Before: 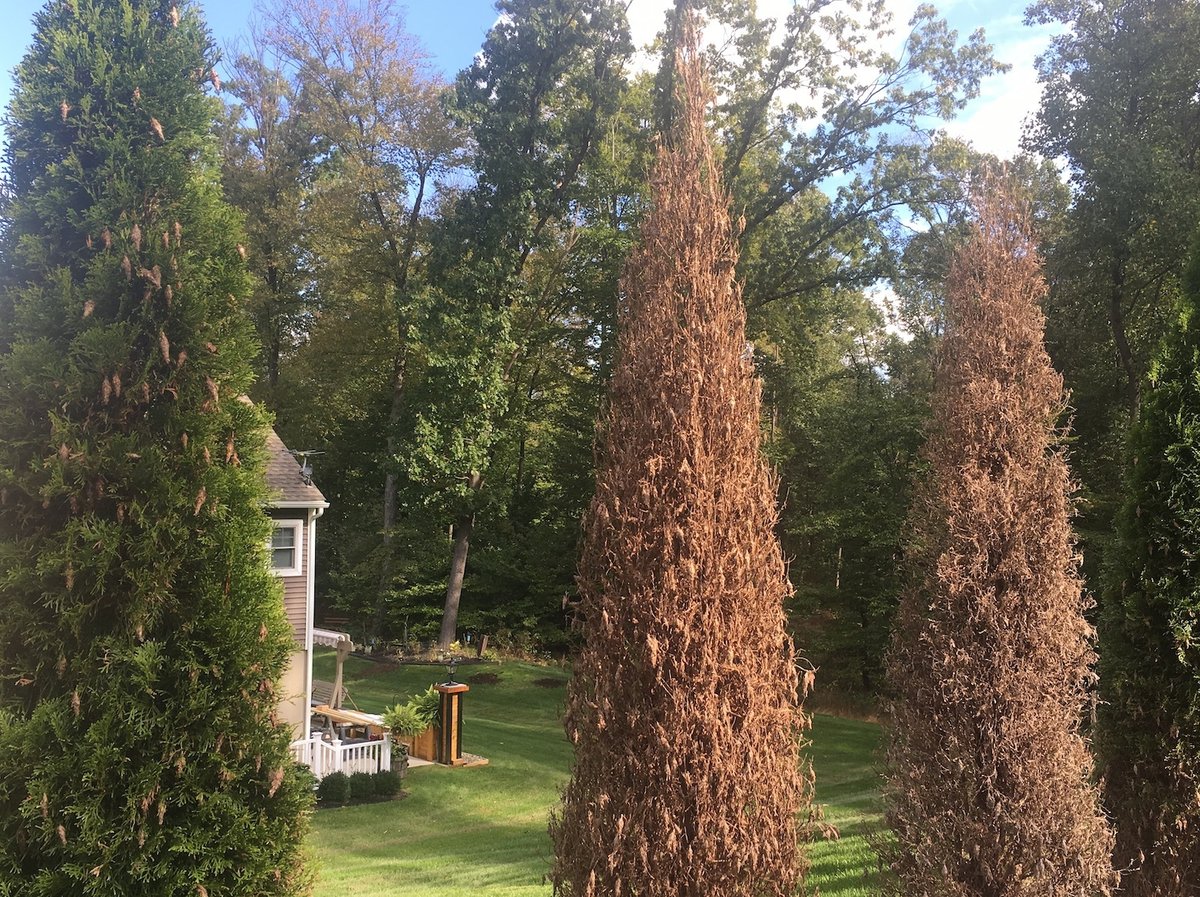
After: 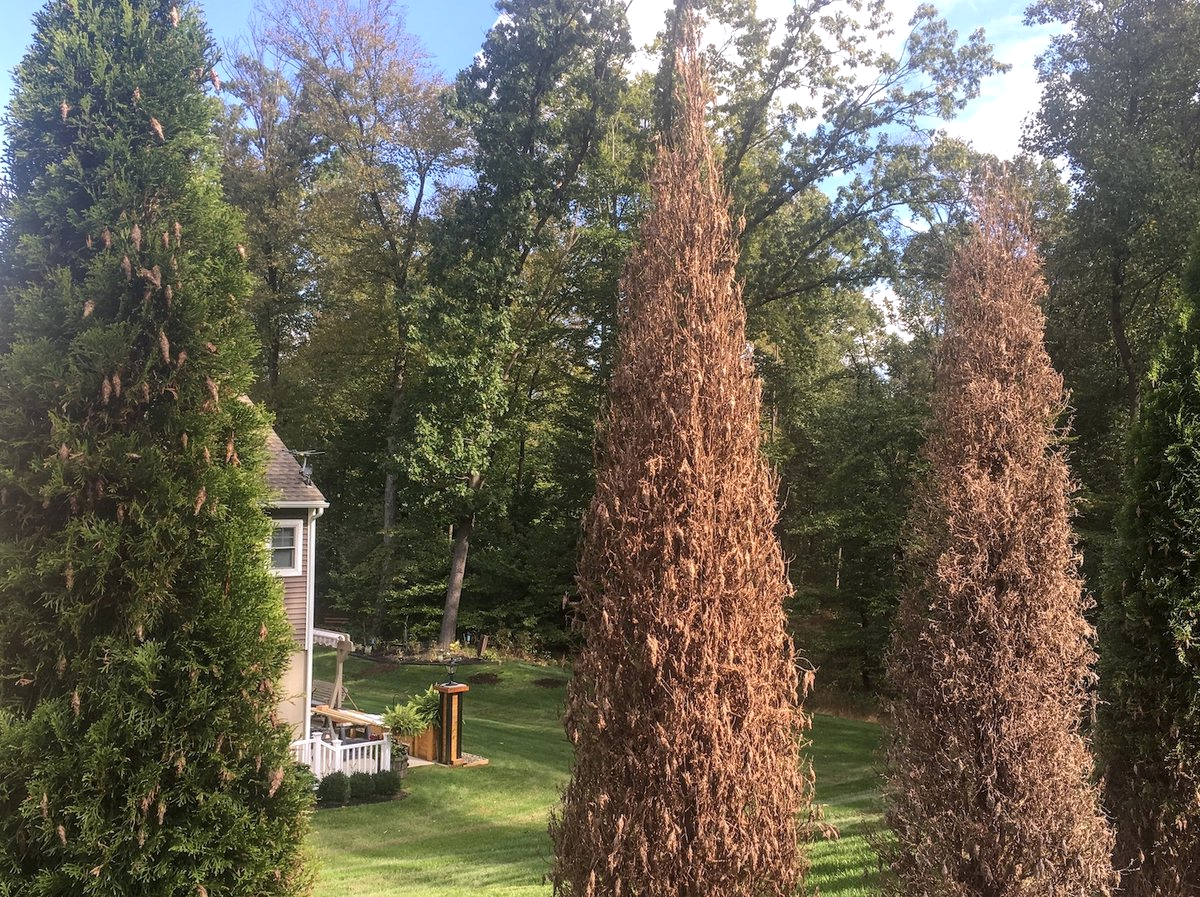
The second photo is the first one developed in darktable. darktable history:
white balance: red 1.004, blue 1.024
local contrast: on, module defaults
